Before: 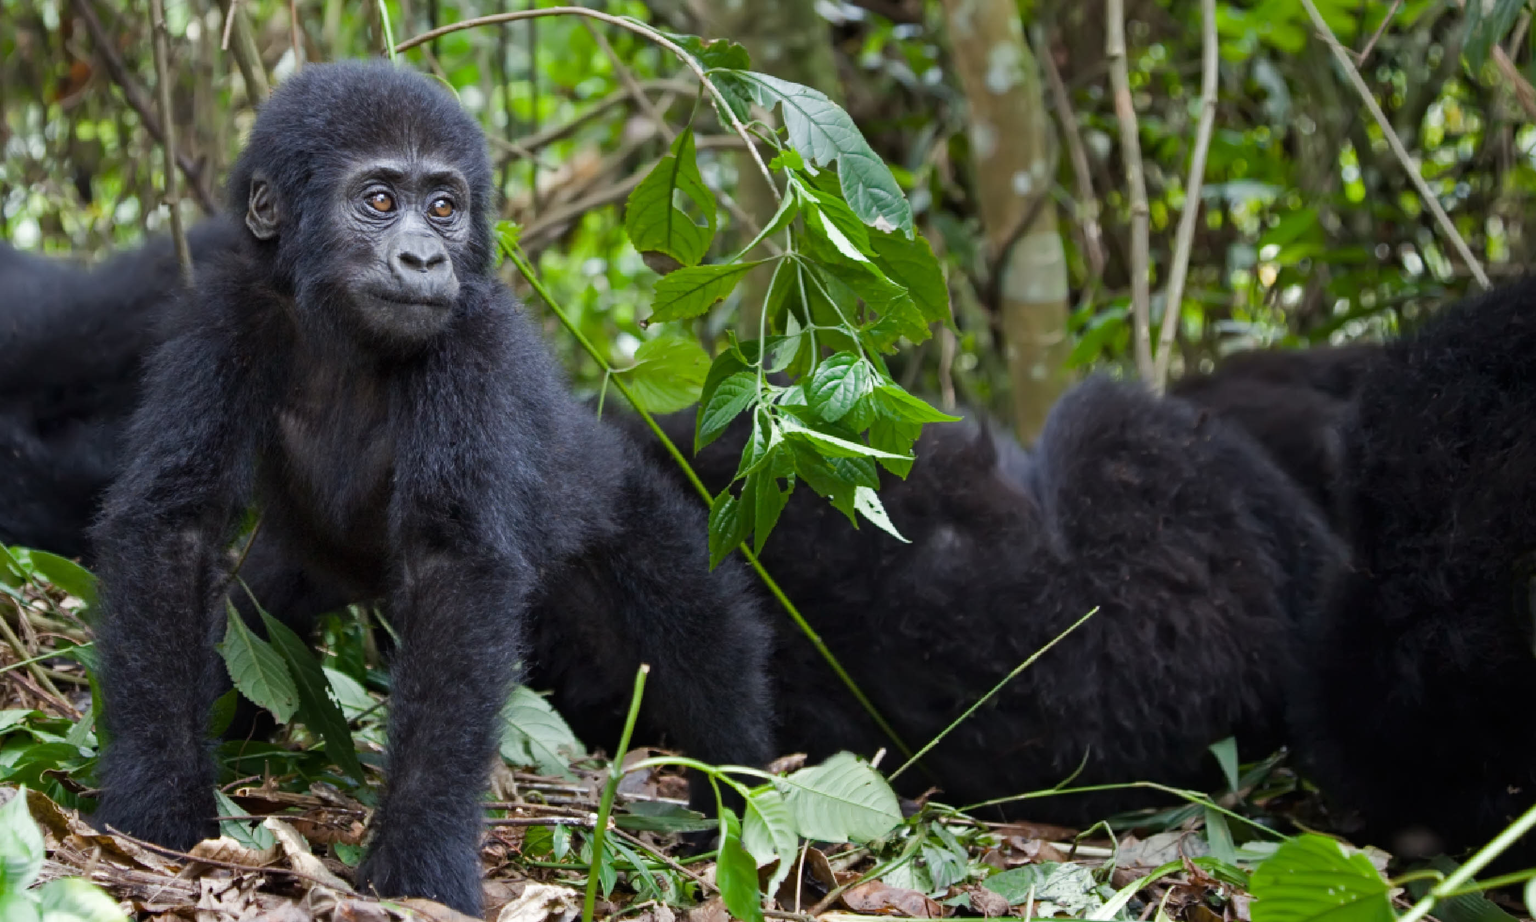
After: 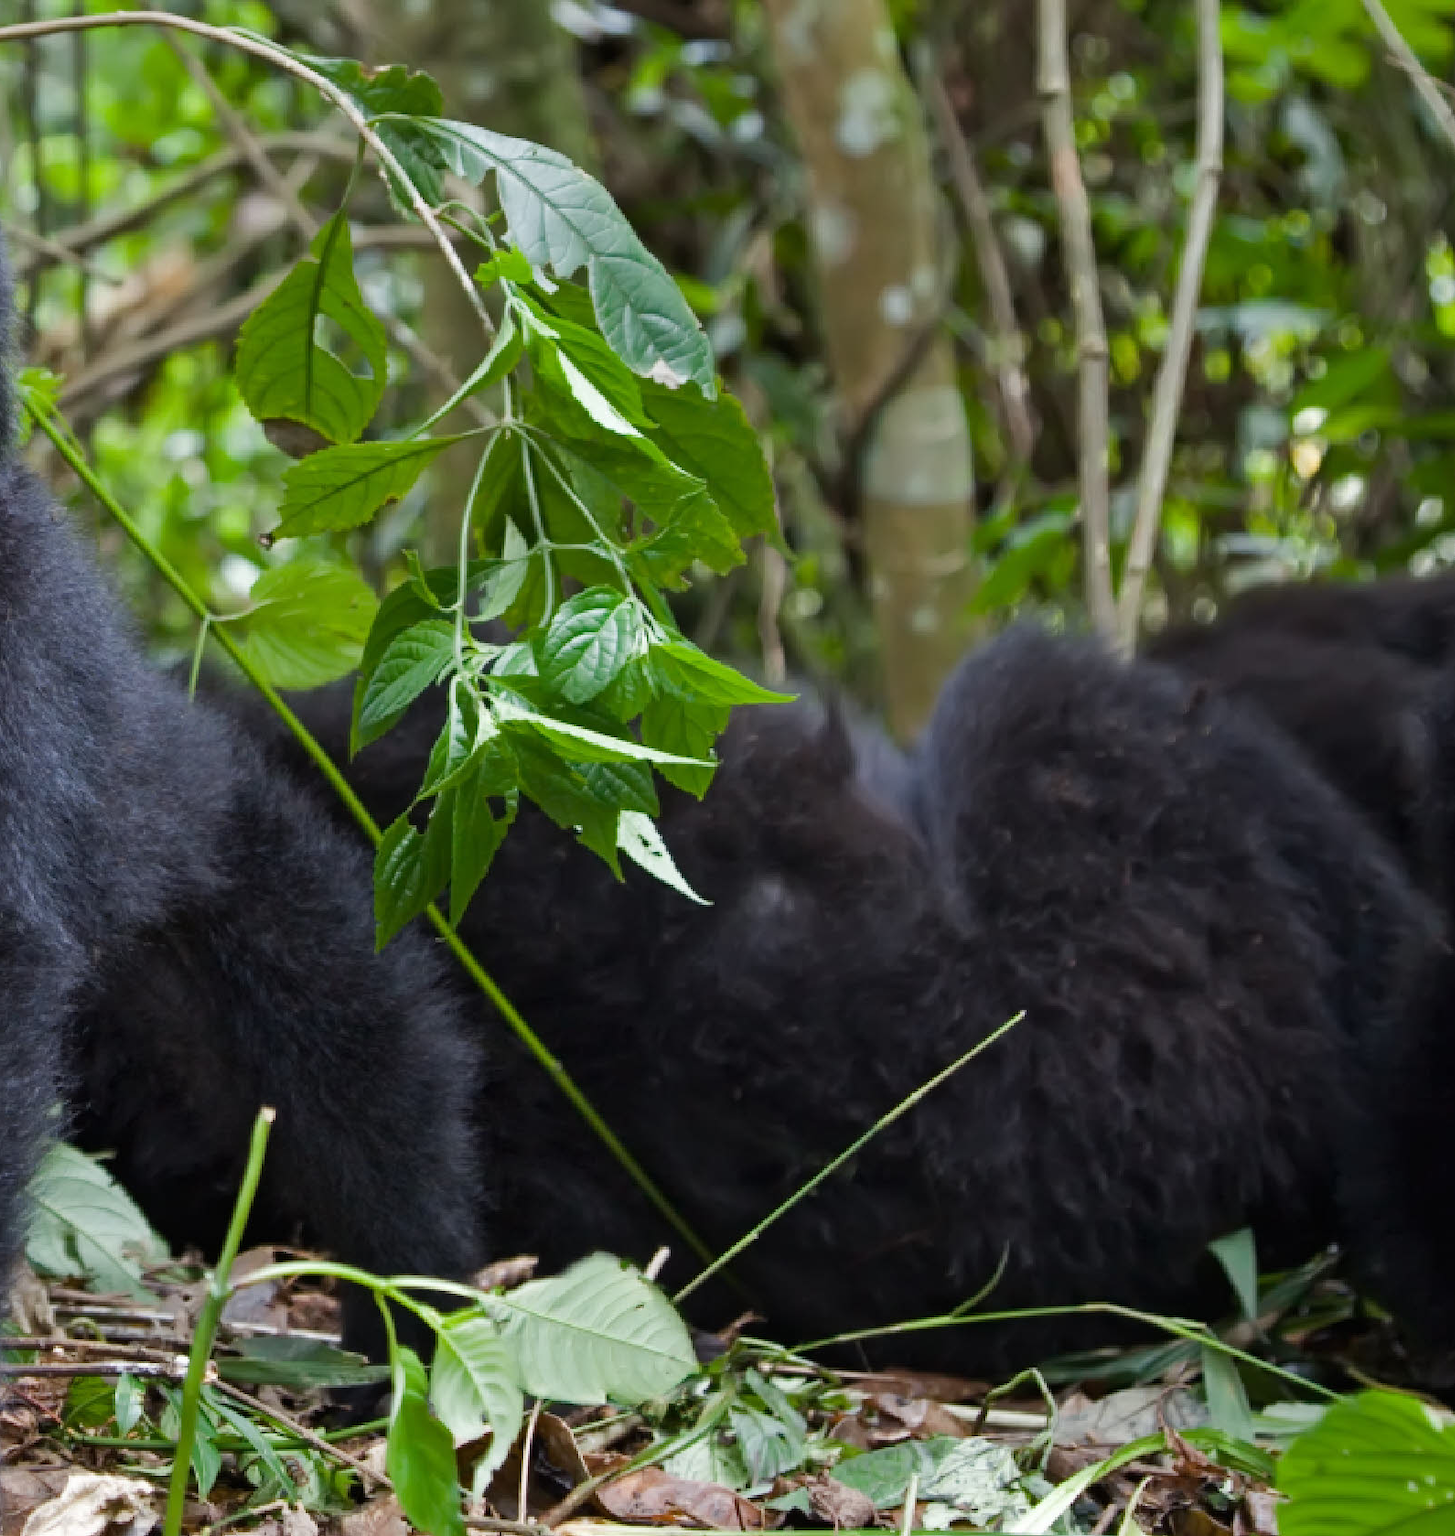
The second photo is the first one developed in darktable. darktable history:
crop: left 31.564%, top 0.006%, right 11.604%
